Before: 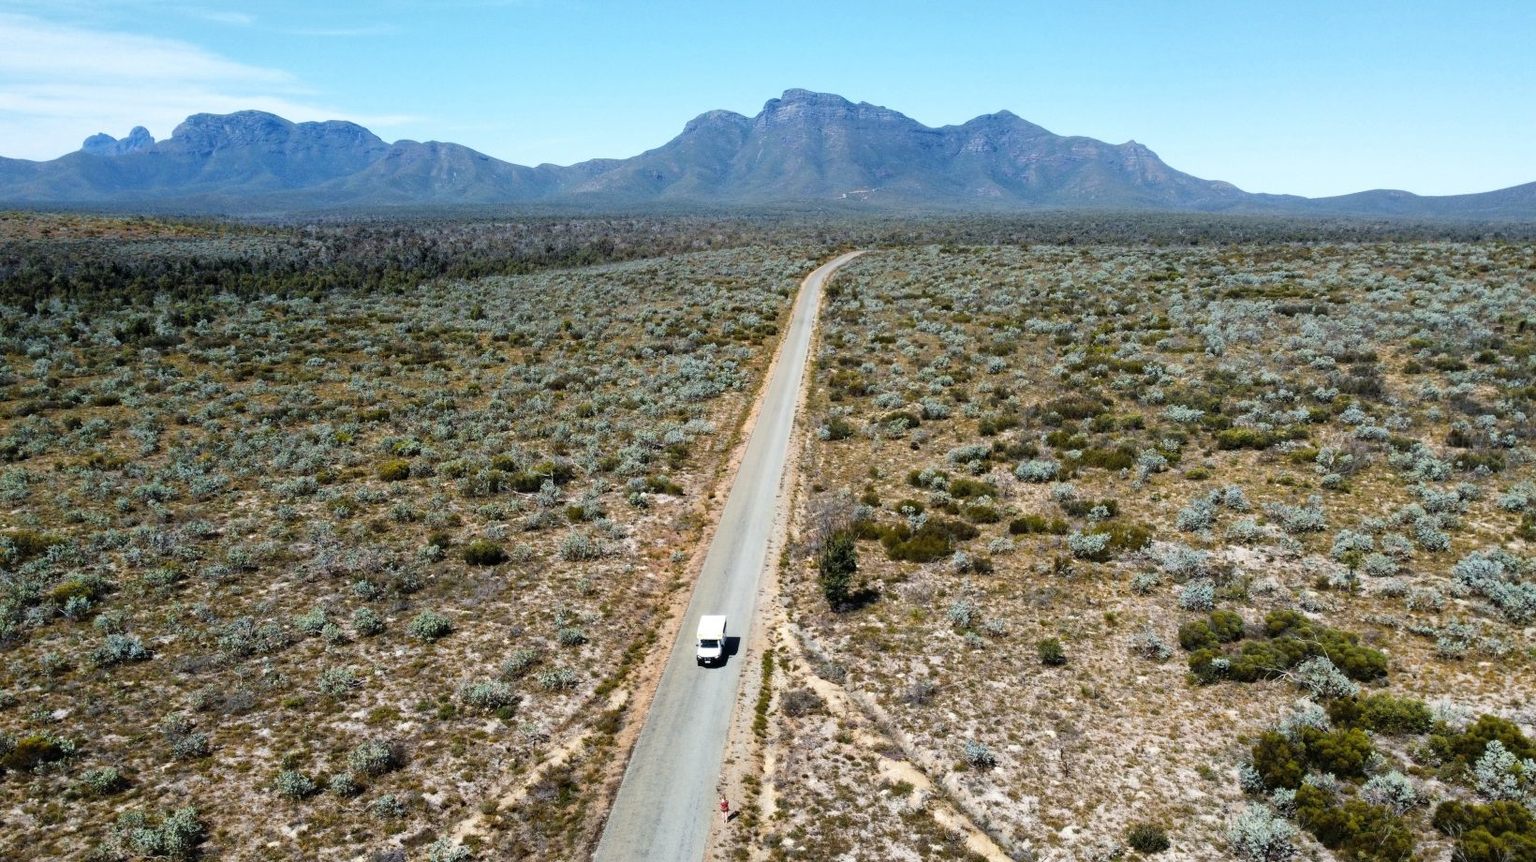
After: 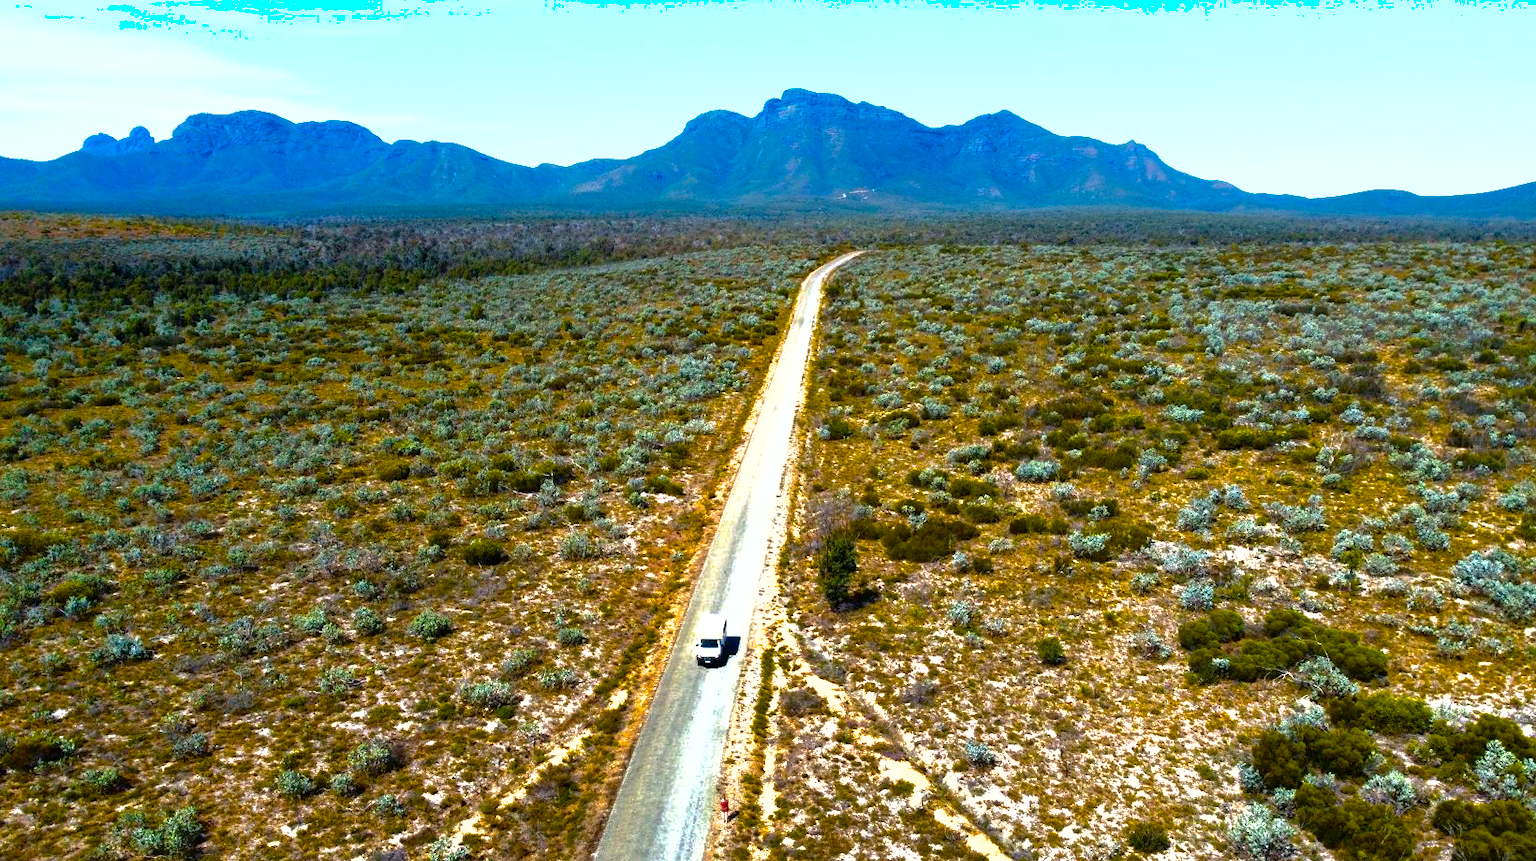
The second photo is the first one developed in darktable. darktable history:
color balance rgb: linear chroma grading › global chroma 42%, perceptual saturation grading › global saturation 42%, perceptual brilliance grading › global brilliance 25%, global vibrance 33%
base curve: curves: ch0 [(0, 0) (0.841, 0.609) (1, 1)]
contrast brightness saturation: contrast 0.14
shadows and highlights: shadows 40, highlights -60
